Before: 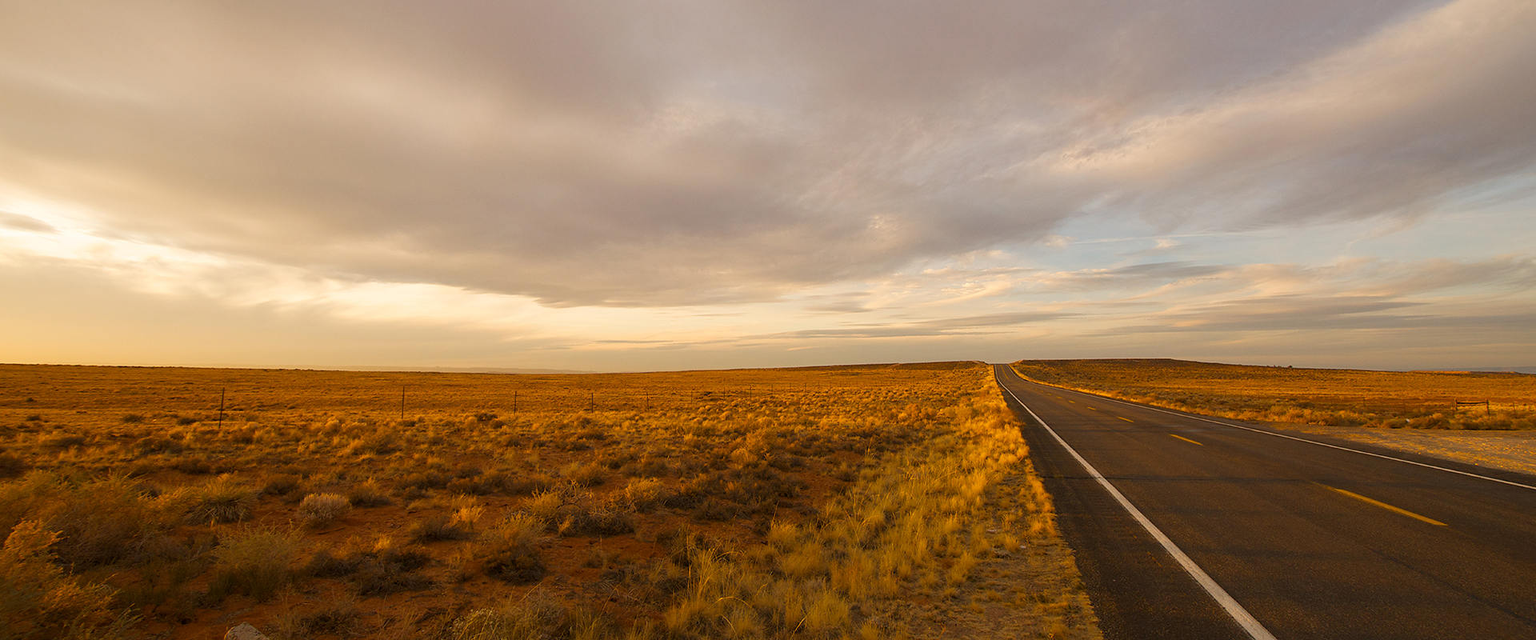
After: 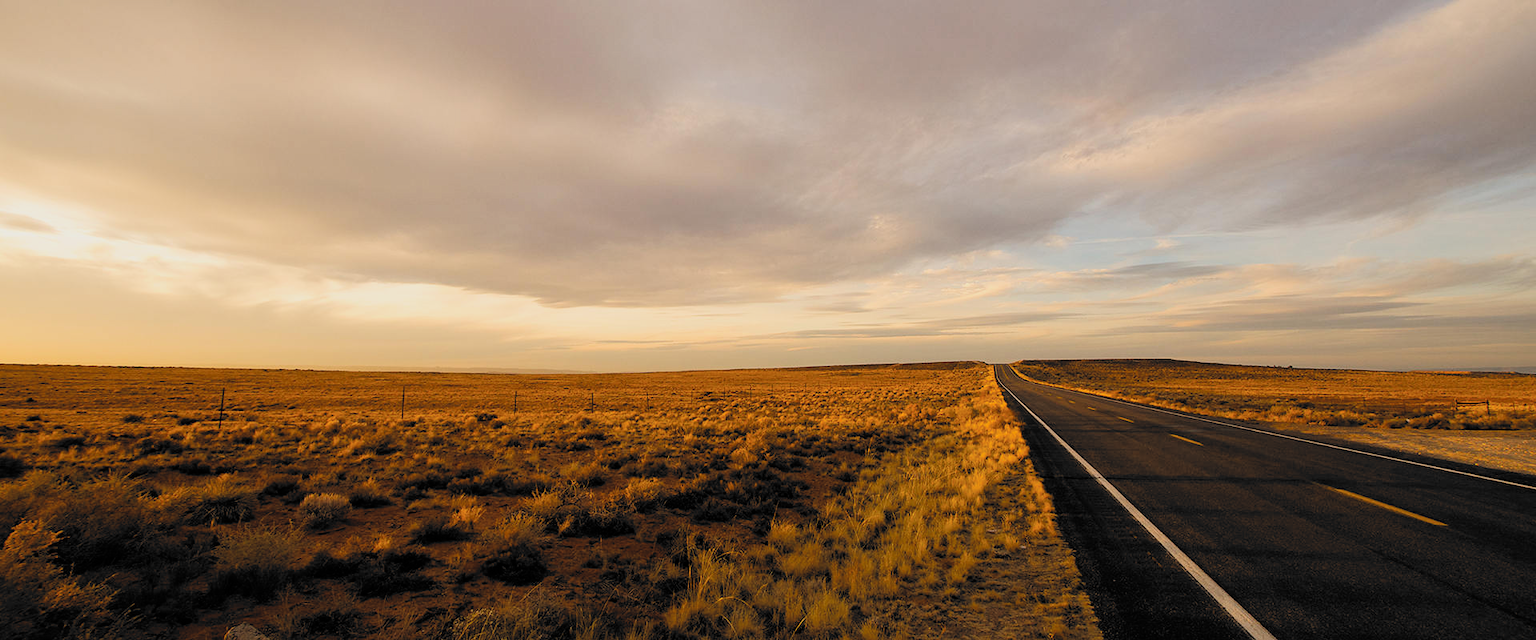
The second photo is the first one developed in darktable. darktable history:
filmic rgb: black relative exposure -5 EV, white relative exposure 3.56 EV, hardness 3.19, contrast 1.298, highlights saturation mix -49.25%, color science v6 (2022)
